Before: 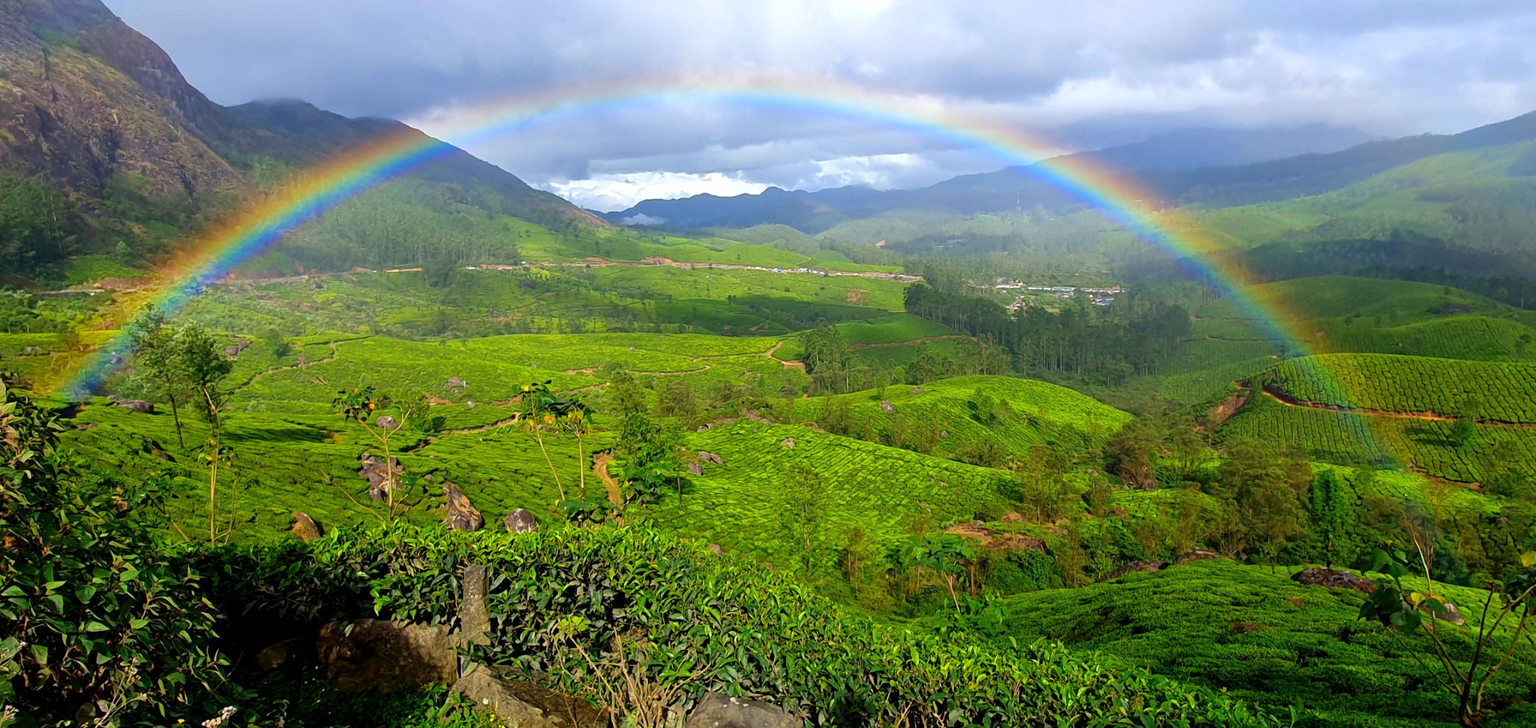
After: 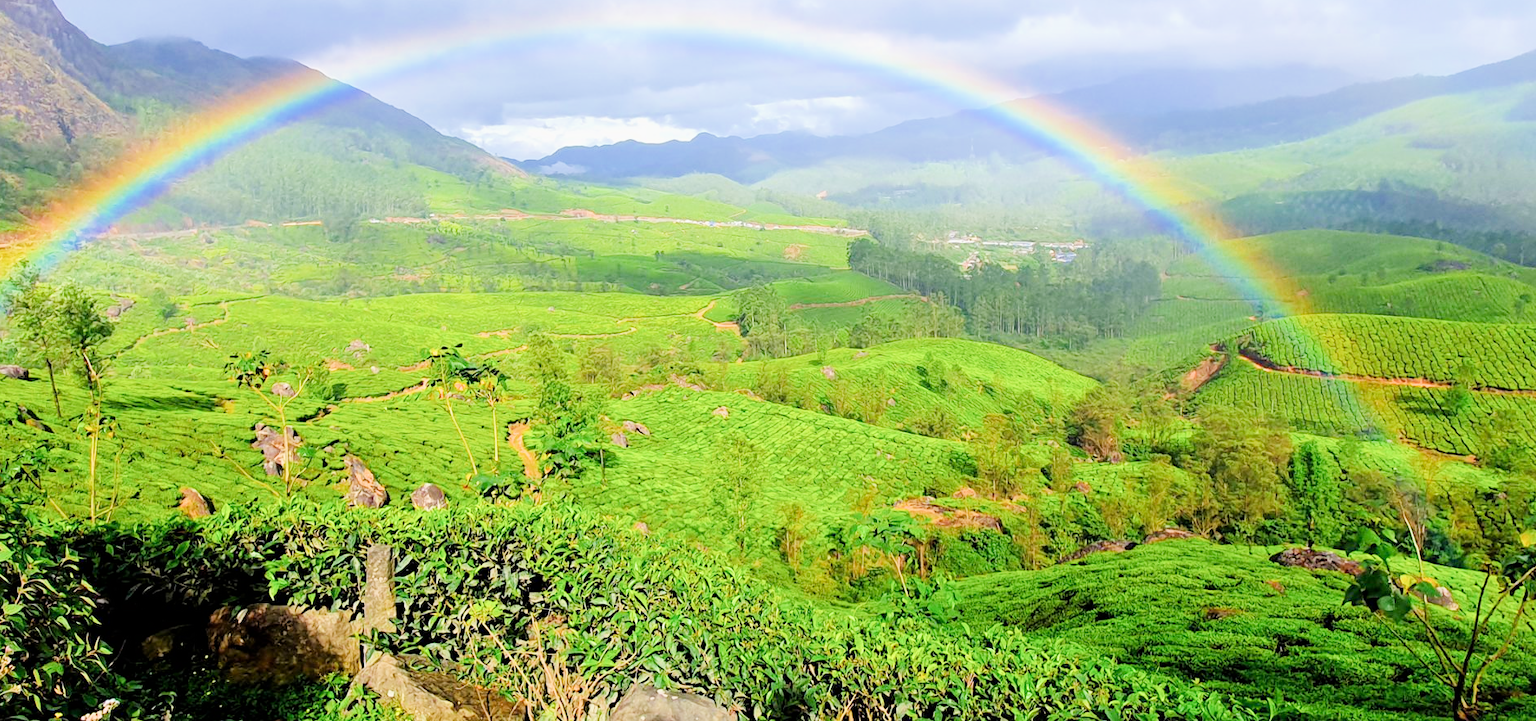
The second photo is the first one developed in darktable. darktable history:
filmic rgb: black relative exposure -7.21 EV, white relative exposure 5.38 EV, threshold 2.96 EV, hardness 3.03, enable highlight reconstruction true
exposure: exposure 2.003 EV, compensate highlight preservation false
crop and rotate: left 8.334%, top 9.062%
